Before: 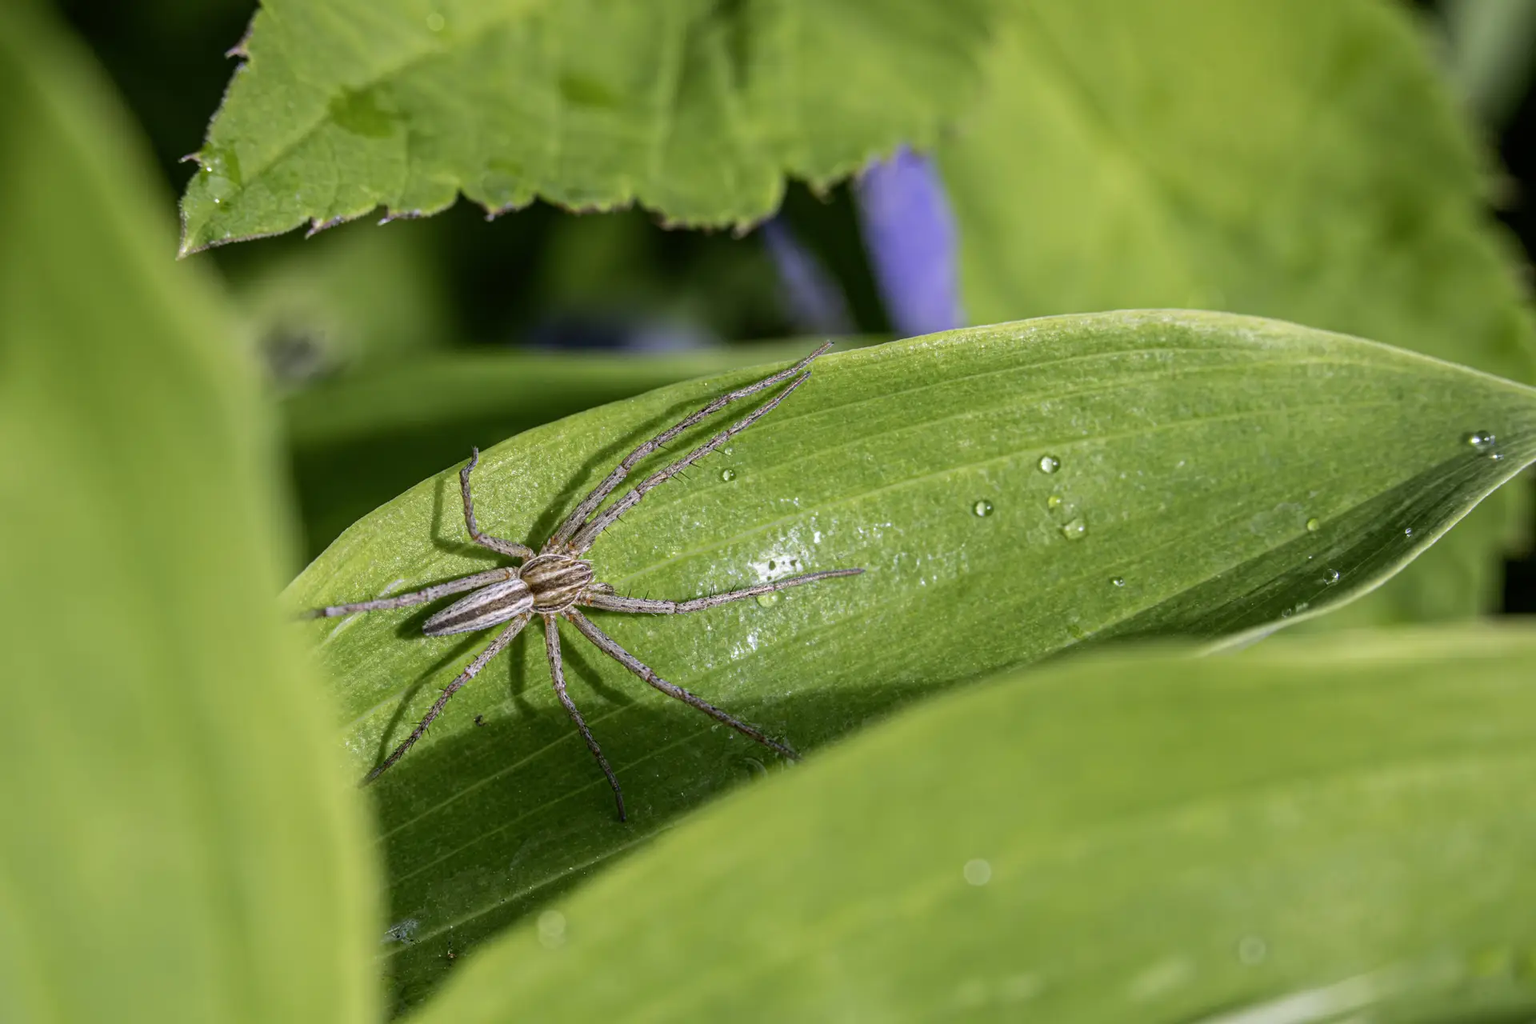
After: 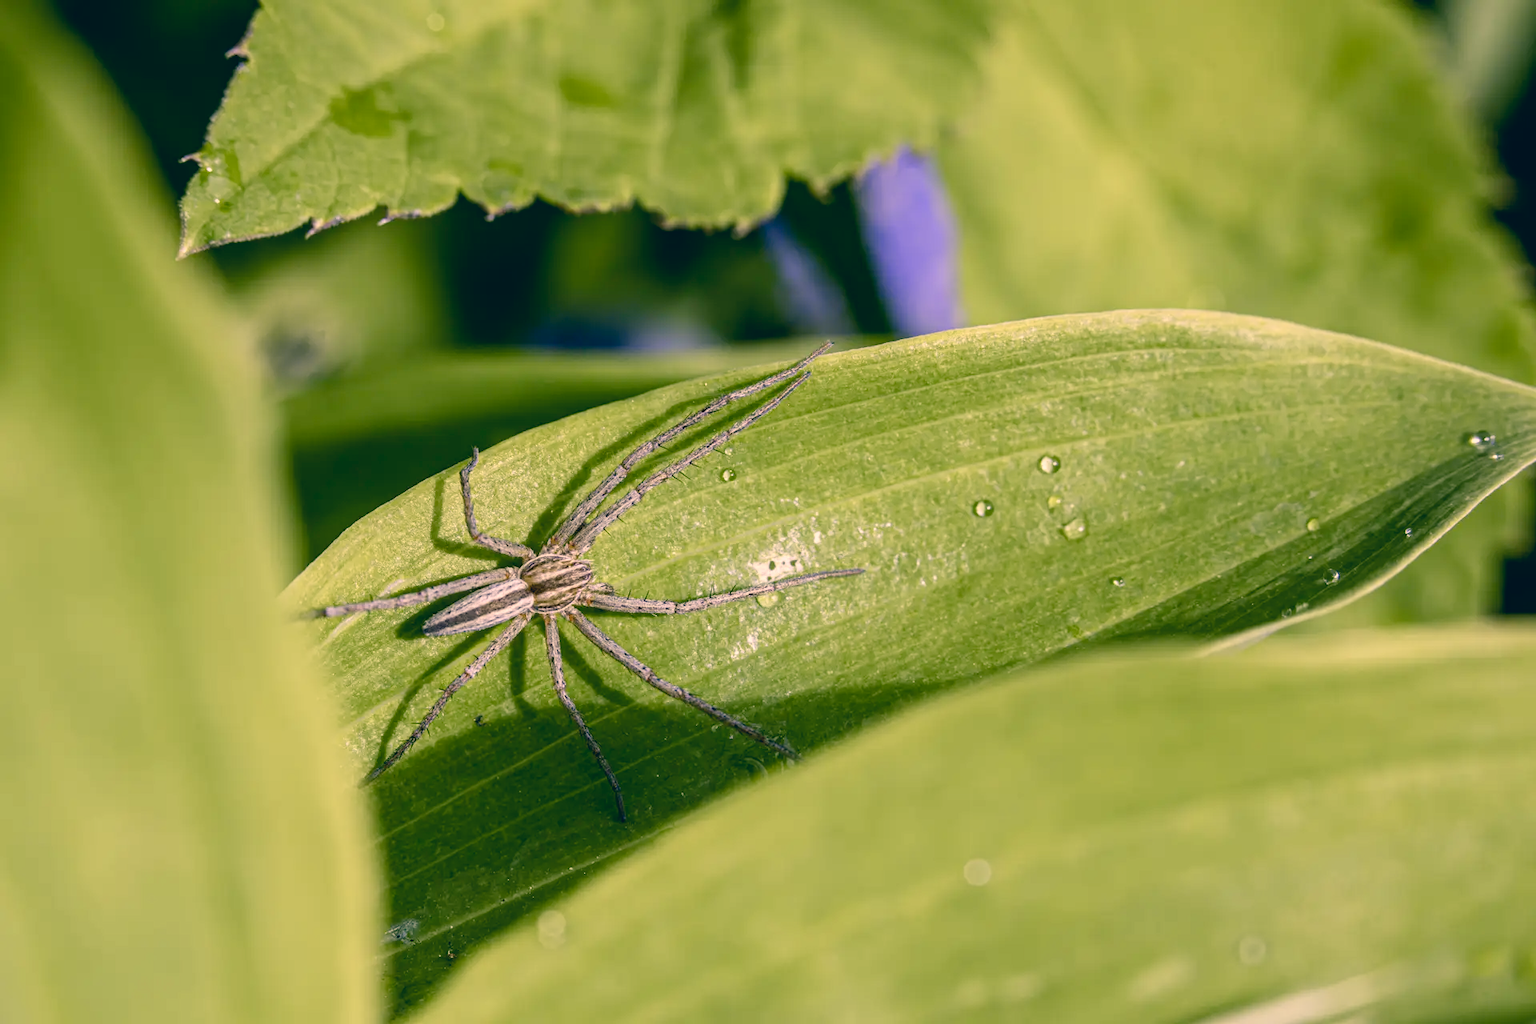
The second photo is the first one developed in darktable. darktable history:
tone equalizer: -7 EV 0.193 EV, -6 EV 0.135 EV, -5 EV 0.086 EV, -4 EV 0.036 EV, -2 EV -0.041 EV, -1 EV -0.043 EV, +0 EV -0.076 EV, edges refinement/feathering 500, mask exposure compensation -1.57 EV, preserve details no
color balance rgb: power › hue 62.25°, highlights gain › chroma 2.01%, highlights gain › hue 44.38°, linear chroma grading › global chroma 1.858%, linear chroma grading › mid-tones -0.861%, perceptual saturation grading › global saturation 20%, perceptual saturation grading › highlights -49.229%, perceptual saturation grading › shadows 25.496%, global vibrance 9.711%
color correction: highlights a* 10.28, highlights b* 14.13, shadows a* -10.32, shadows b* -14.8
tone curve: curves: ch0 [(0, 0.028) (0.138, 0.156) (0.468, 0.516) (0.754, 0.823) (1, 1)], color space Lab, independent channels, preserve colors none
